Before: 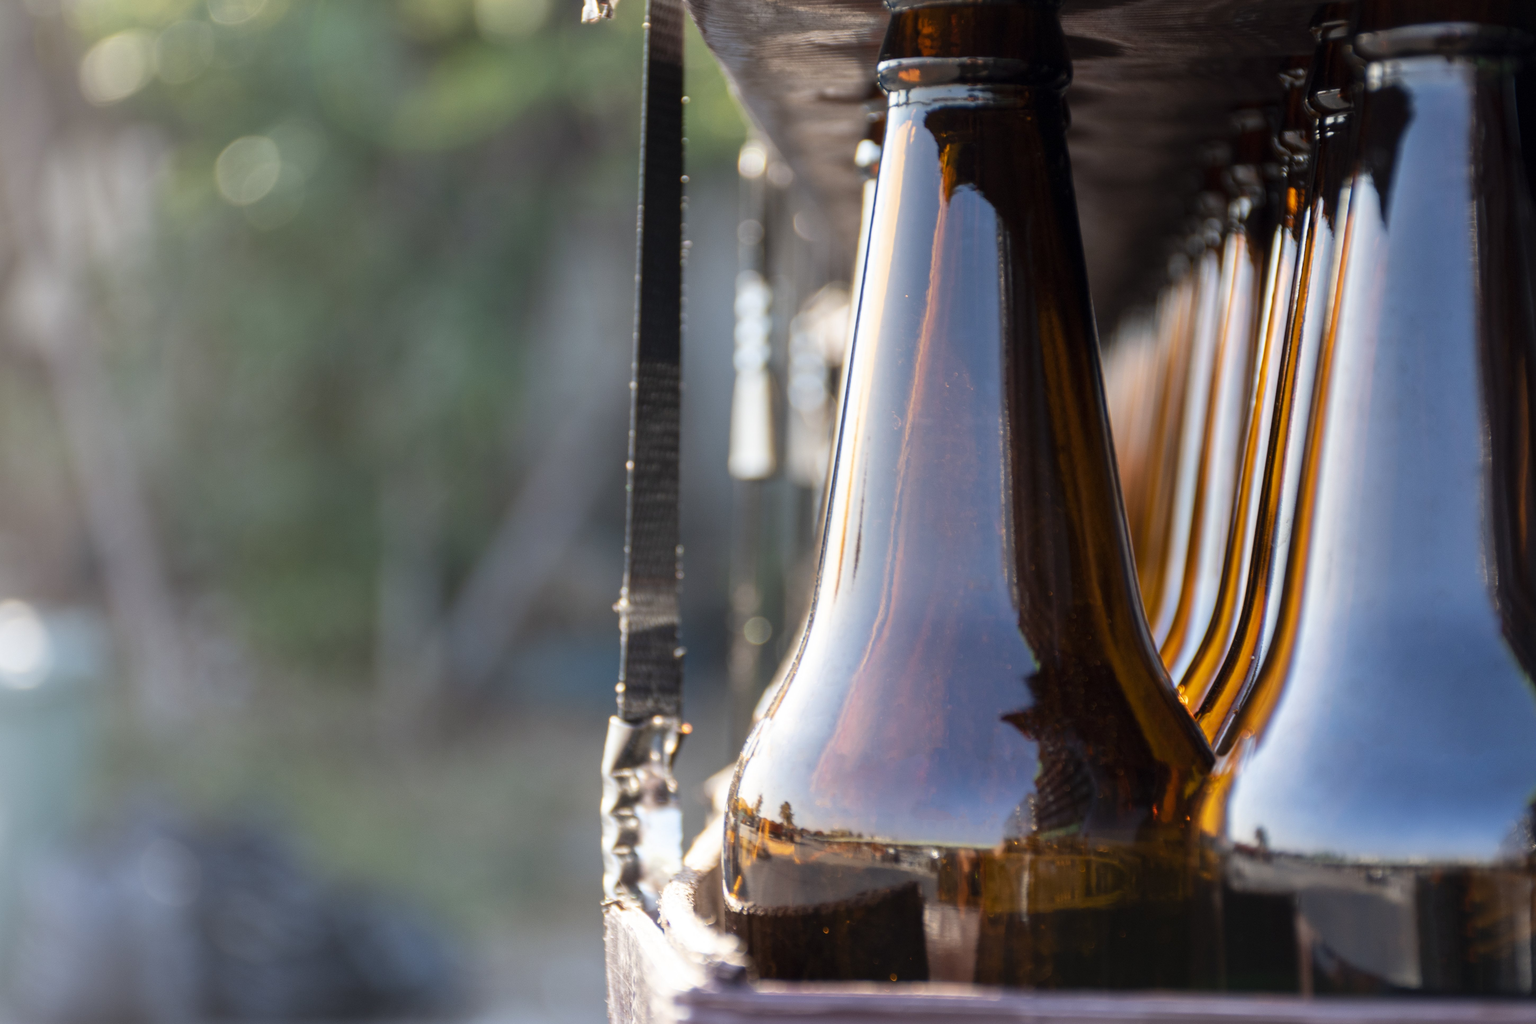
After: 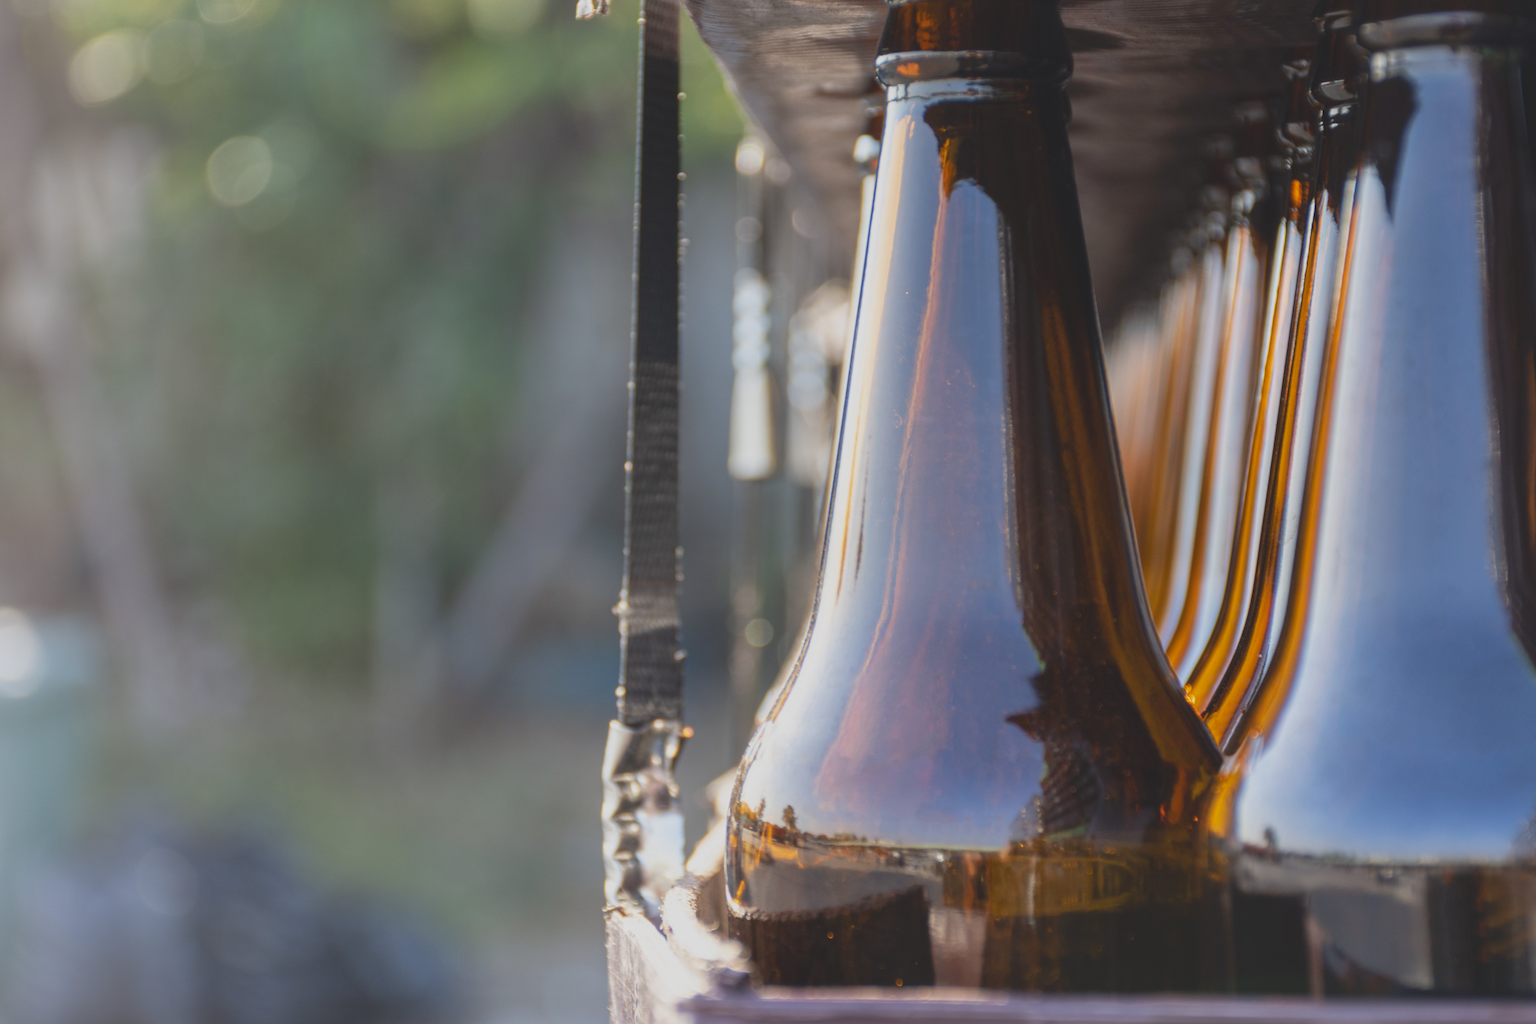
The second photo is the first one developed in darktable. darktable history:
rotate and perspective: rotation -0.45°, automatic cropping original format, crop left 0.008, crop right 0.992, crop top 0.012, crop bottom 0.988
local contrast: highlights 100%, shadows 100%, detail 120%, midtone range 0.2
contrast brightness saturation: contrast -0.28
